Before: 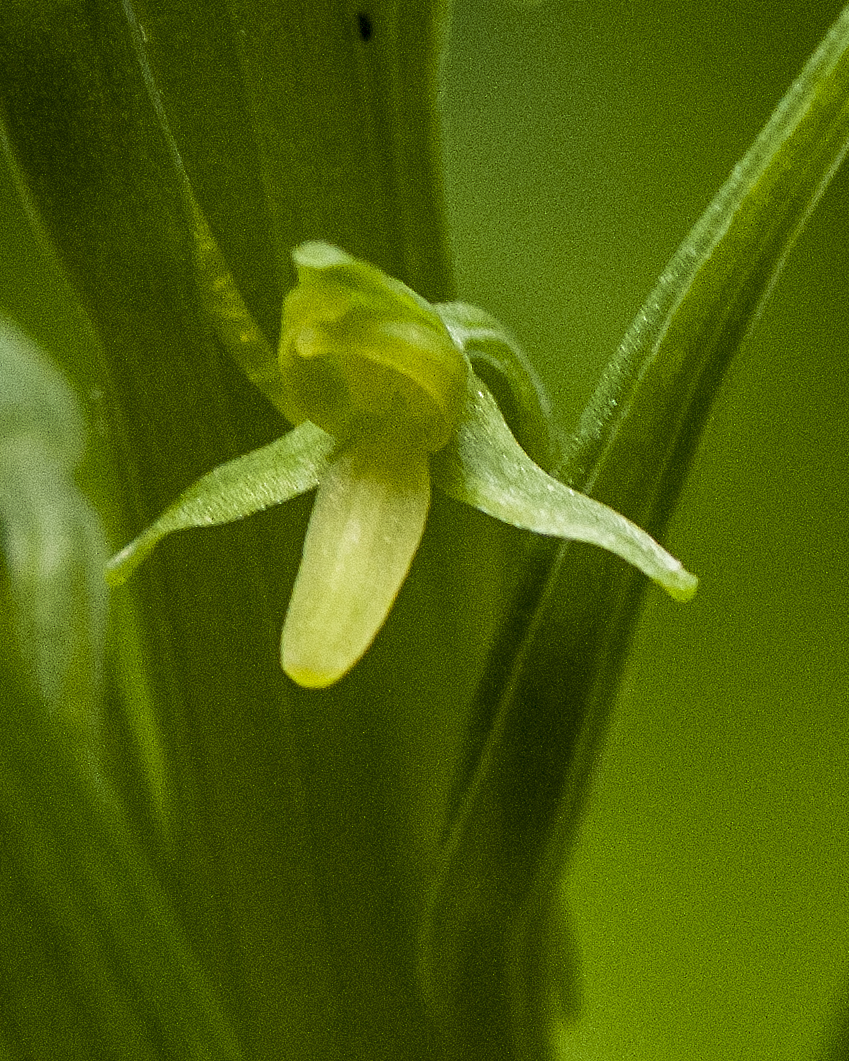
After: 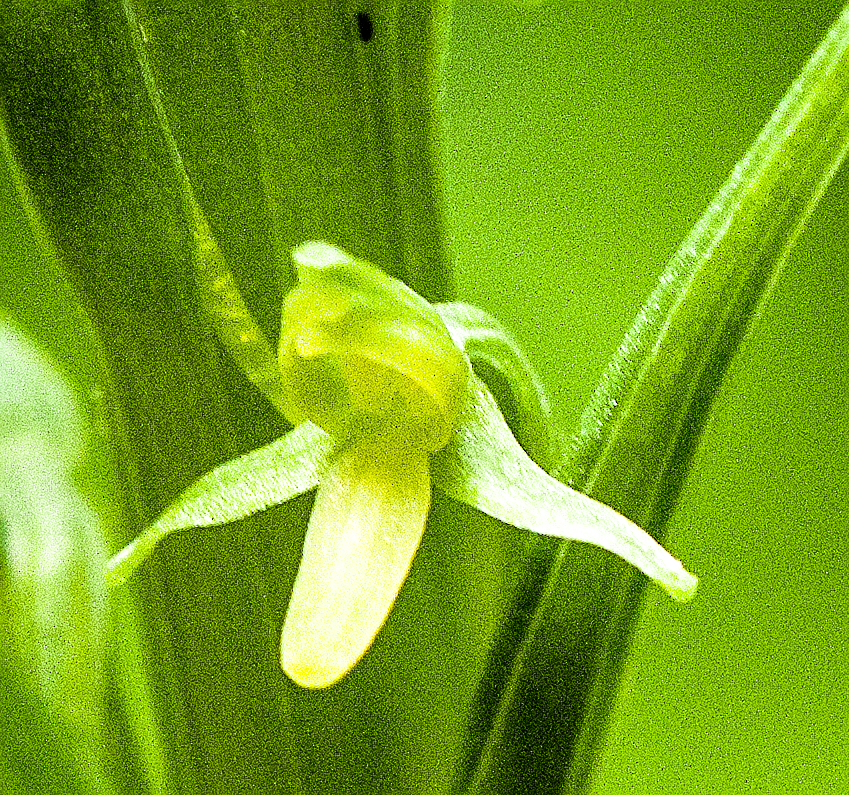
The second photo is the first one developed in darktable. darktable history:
crop: bottom 24.994%
exposure: exposure 0.337 EV, compensate exposure bias true, compensate highlight preservation false
sharpen: on, module defaults
filmic rgb: black relative exposure -5.15 EV, white relative exposure 3.5 EV, hardness 3.19, contrast 1.297, highlights saturation mix -49.79%
